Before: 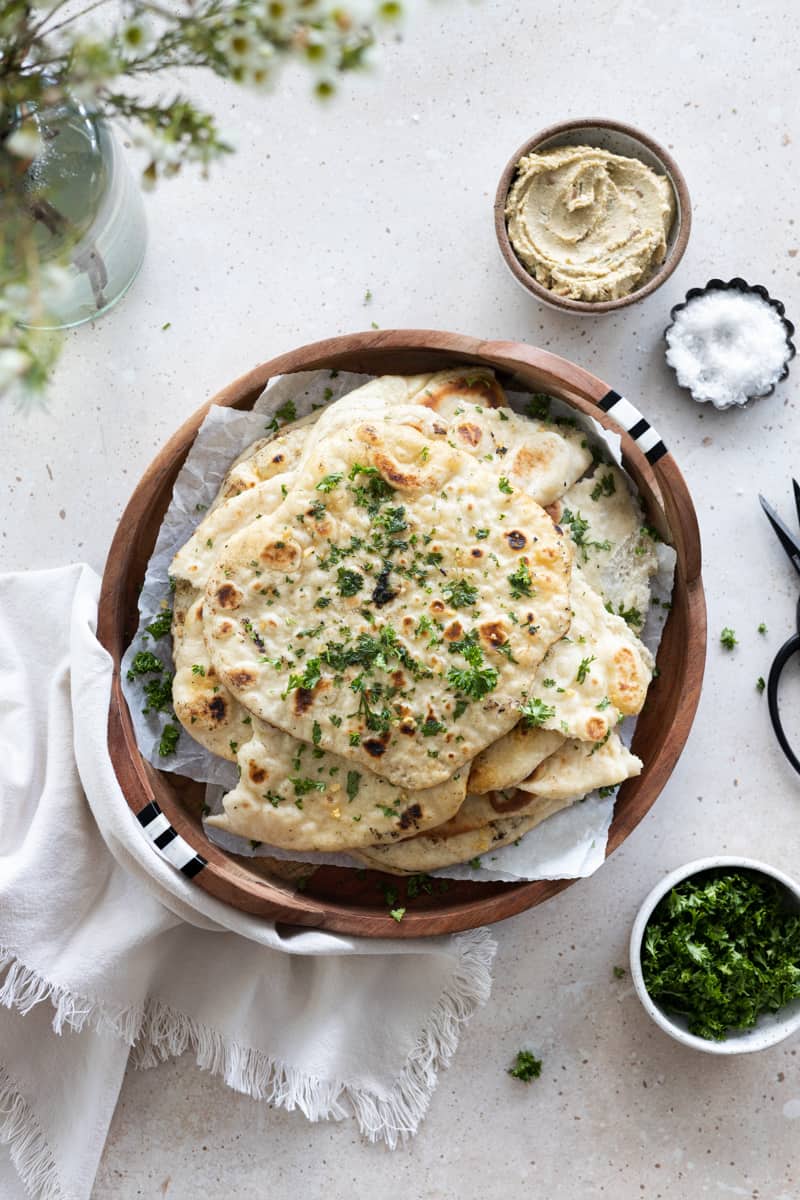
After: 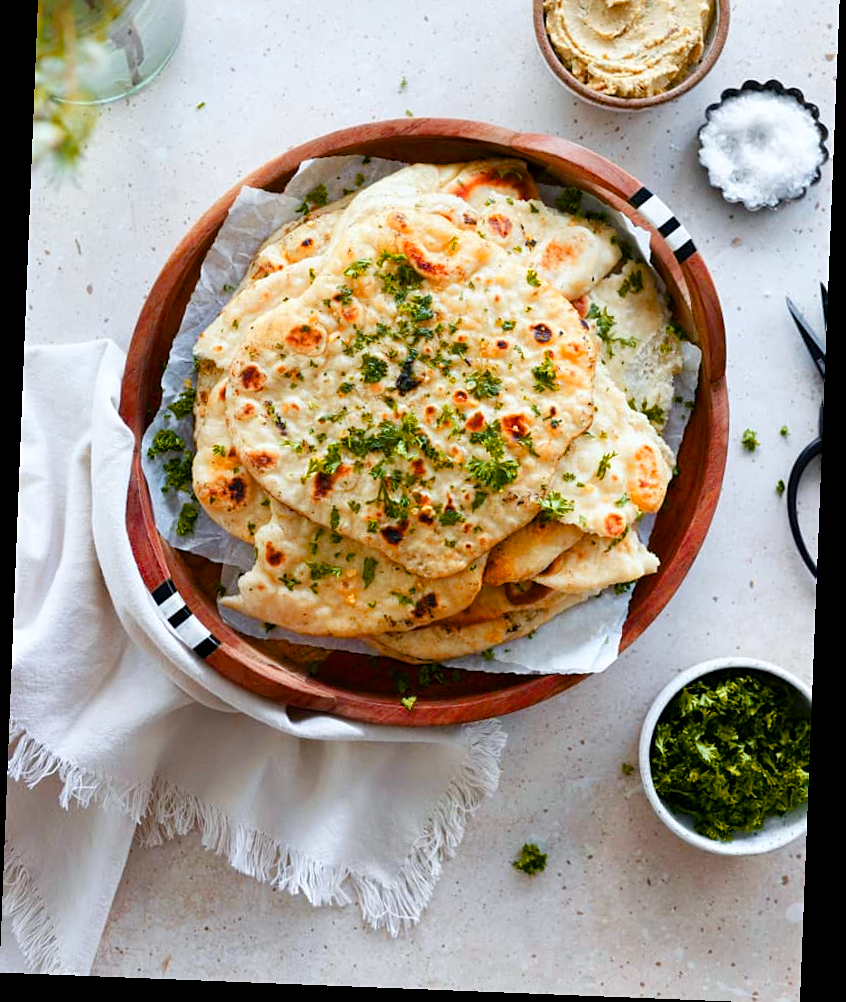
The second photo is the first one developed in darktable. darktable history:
color balance rgb: linear chroma grading › global chroma 18.9%, perceptual saturation grading › global saturation 20%, perceptual saturation grading › highlights -25%, perceptual saturation grading › shadows 50%, global vibrance 18.93%
sharpen: amount 0.2
rotate and perspective: rotation 2.27°, automatic cropping off
white balance: red 0.986, blue 1.01
crop and rotate: top 18.507%
color zones: curves: ch1 [(0.235, 0.558) (0.75, 0.5)]; ch2 [(0.25, 0.462) (0.749, 0.457)], mix 40.67%
